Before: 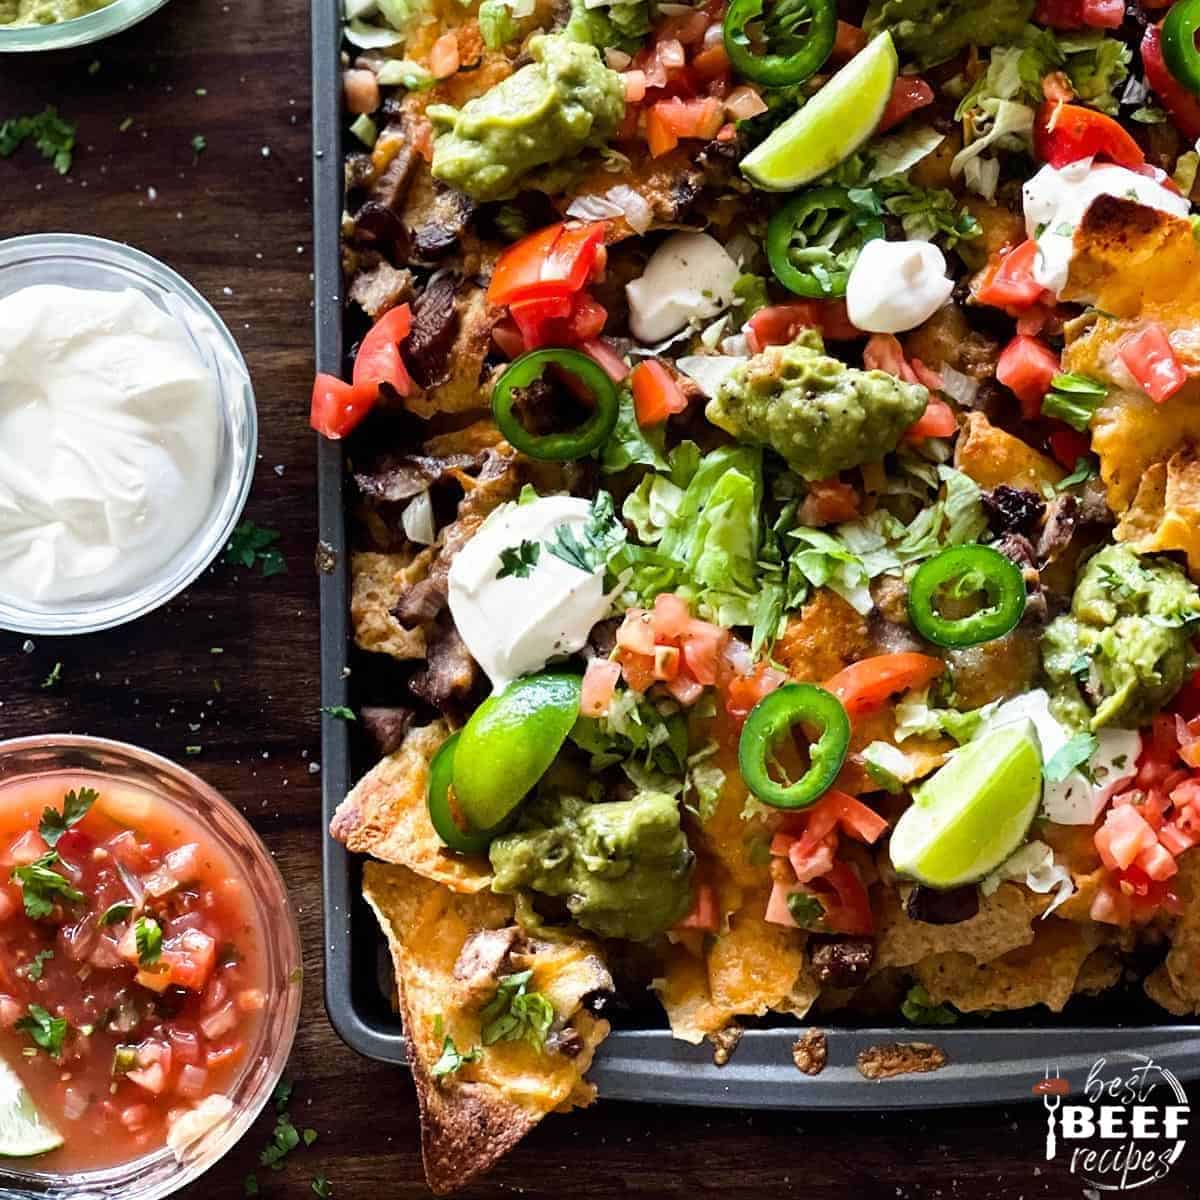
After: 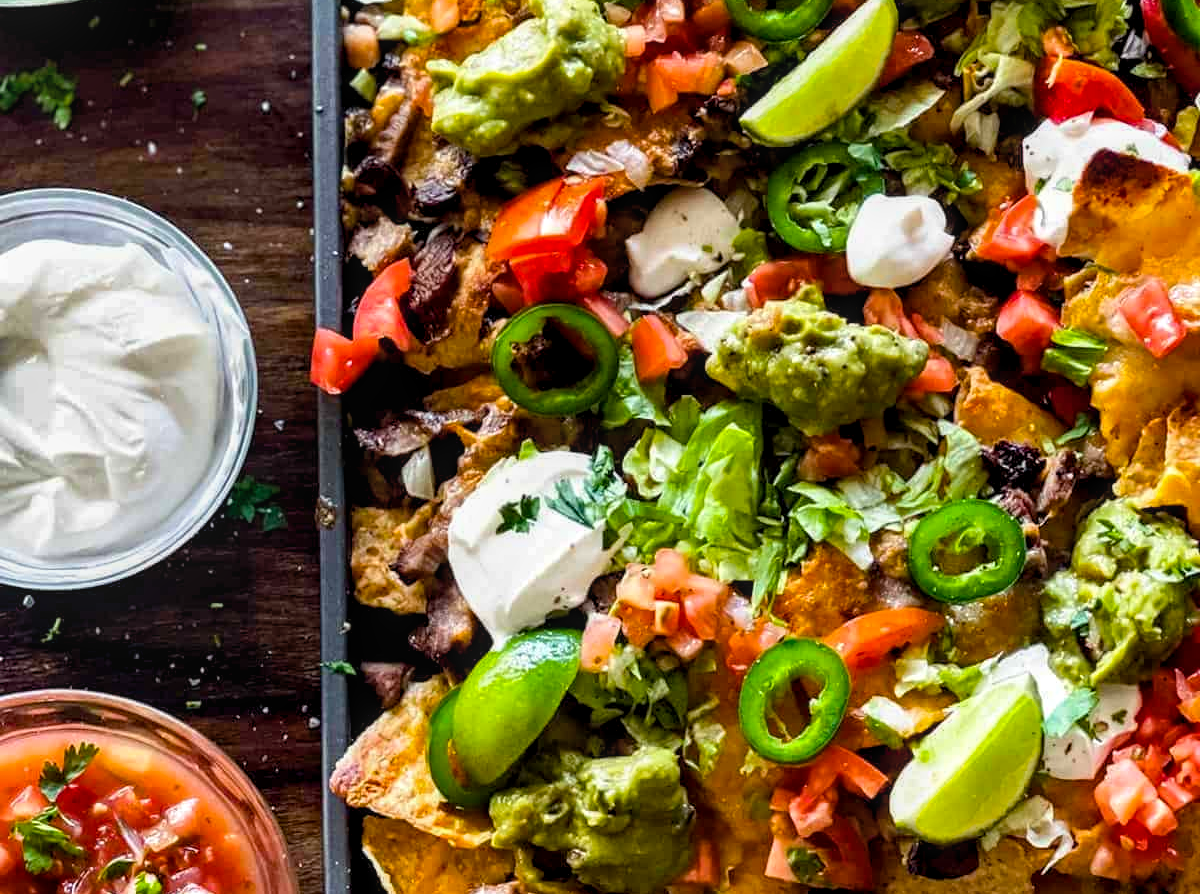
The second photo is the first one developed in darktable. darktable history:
crop: top 3.801%, bottom 21.487%
local contrast: on, module defaults
color balance rgb: power › hue 210.39°, global offset › luminance -0.259%, perceptual saturation grading › global saturation 30.667%
shadows and highlights: shadows 20.85, highlights -80.95, highlights color adjustment 74.05%, soften with gaussian
